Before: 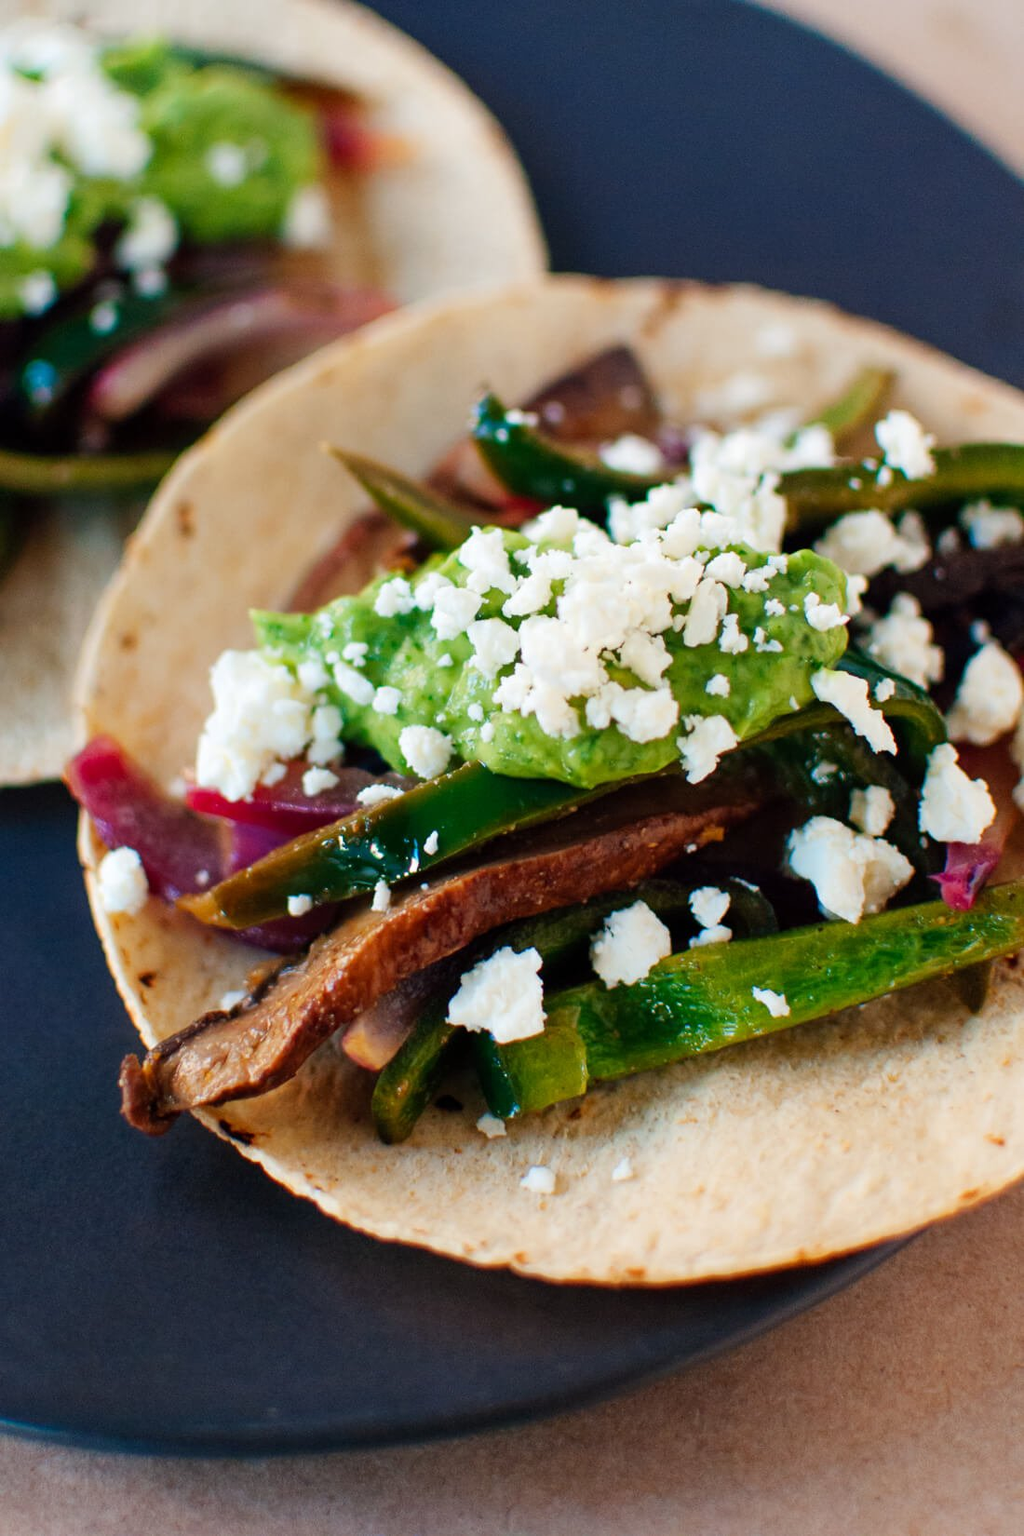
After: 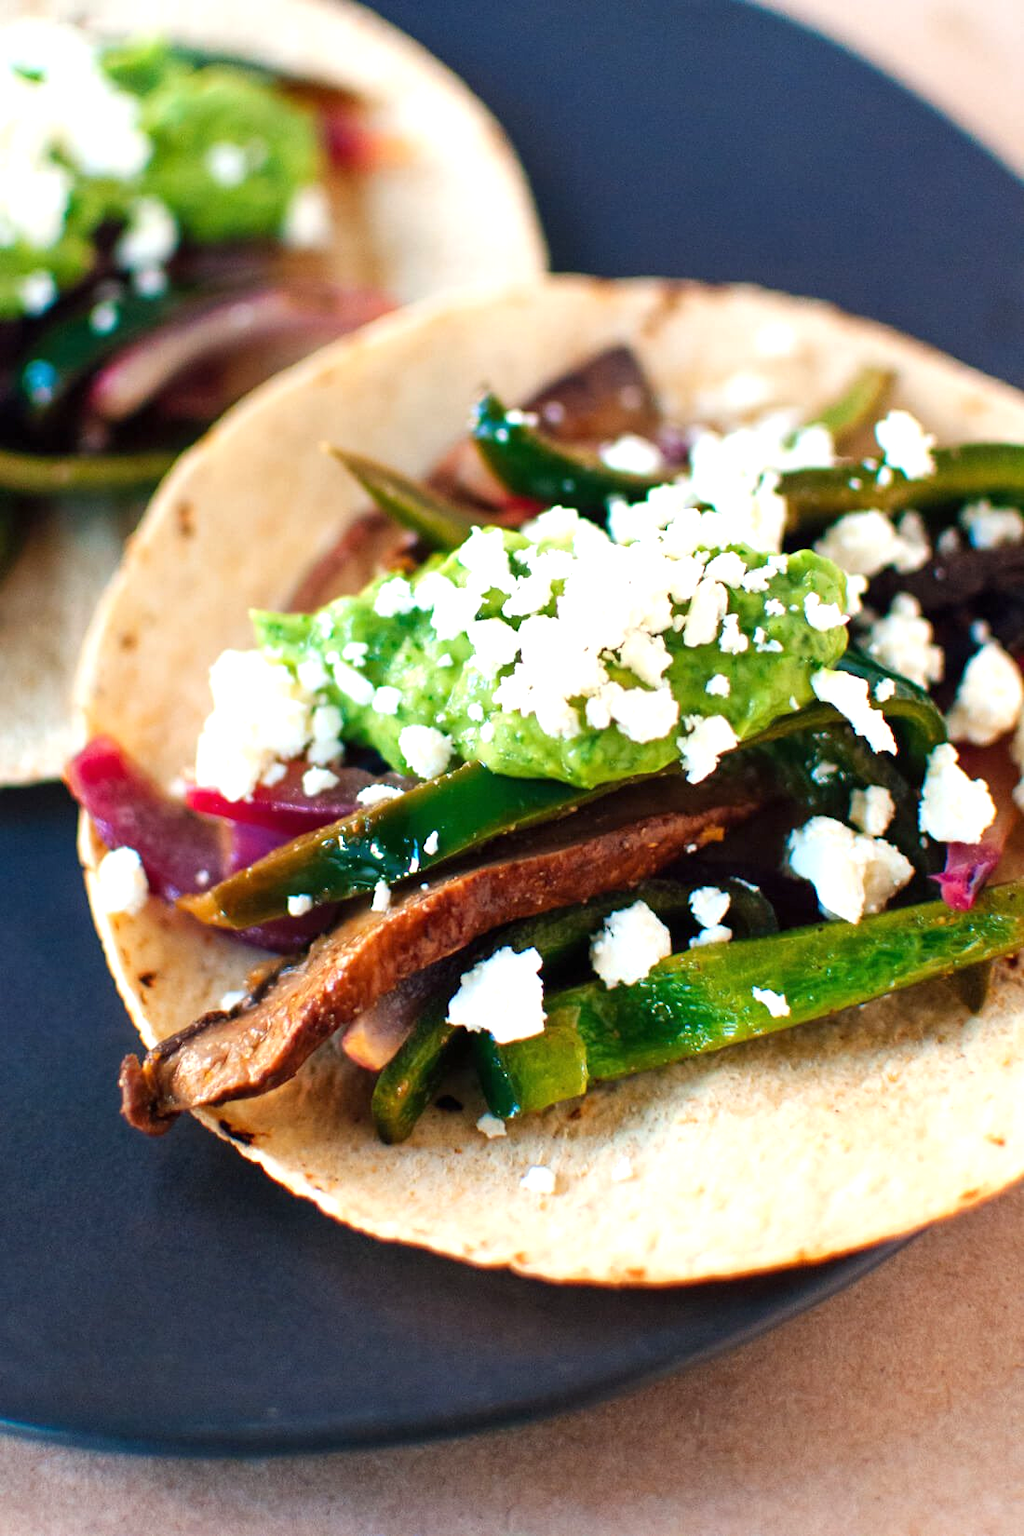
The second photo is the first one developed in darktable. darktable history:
color calibration: gray › normalize channels true, illuminant same as pipeline (D50), adaptation XYZ, x 0.346, y 0.358, temperature 5011.58 K, gamut compression 0.009
exposure: black level correction 0, exposure 0.698 EV, compensate highlight preservation false
